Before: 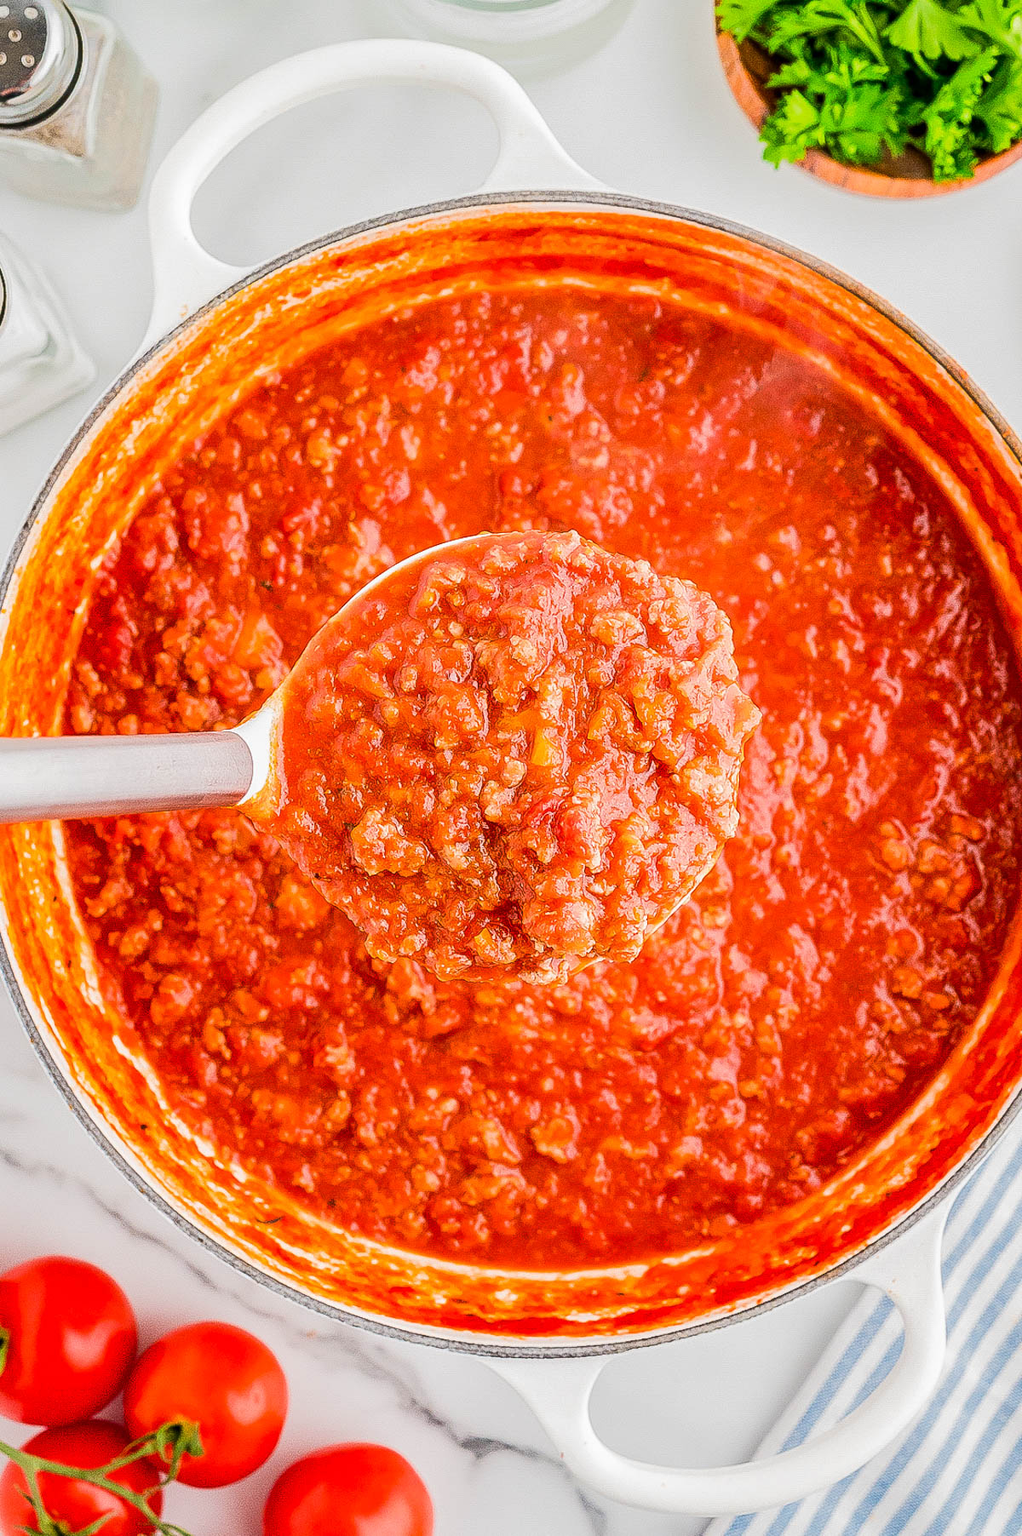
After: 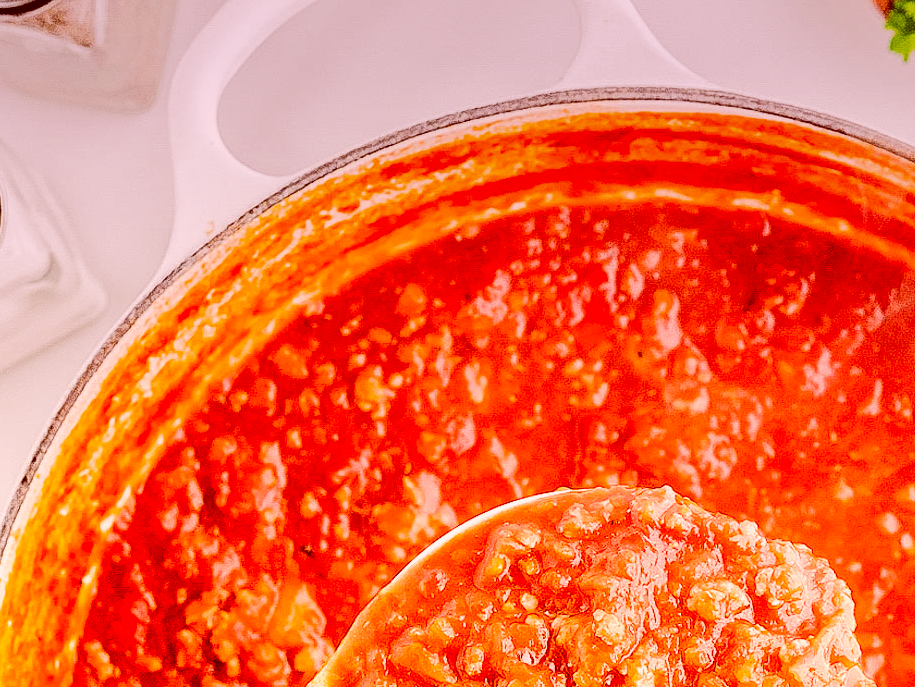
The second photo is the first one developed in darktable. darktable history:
graduated density: hue 238.83°, saturation 50%
tone curve: curves: ch0 [(0, 0) (0.003, 0.003) (0.011, 0.005) (0.025, 0.008) (0.044, 0.012) (0.069, 0.02) (0.1, 0.031) (0.136, 0.047) (0.177, 0.088) (0.224, 0.141) (0.277, 0.222) (0.335, 0.32) (0.399, 0.422) (0.468, 0.523) (0.543, 0.621) (0.623, 0.715) (0.709, 0.796) (0.801, 0.88) (0.898, 0.962) (1, 1)], preserve colors none
color correction: highlights a* 9.03, highlights b* 8.71, shadows a* 40, shadows b* 40, saturation 0.8
crop: left 0.579%, top 7.627%, right 23.167%, bottom 54.275%
